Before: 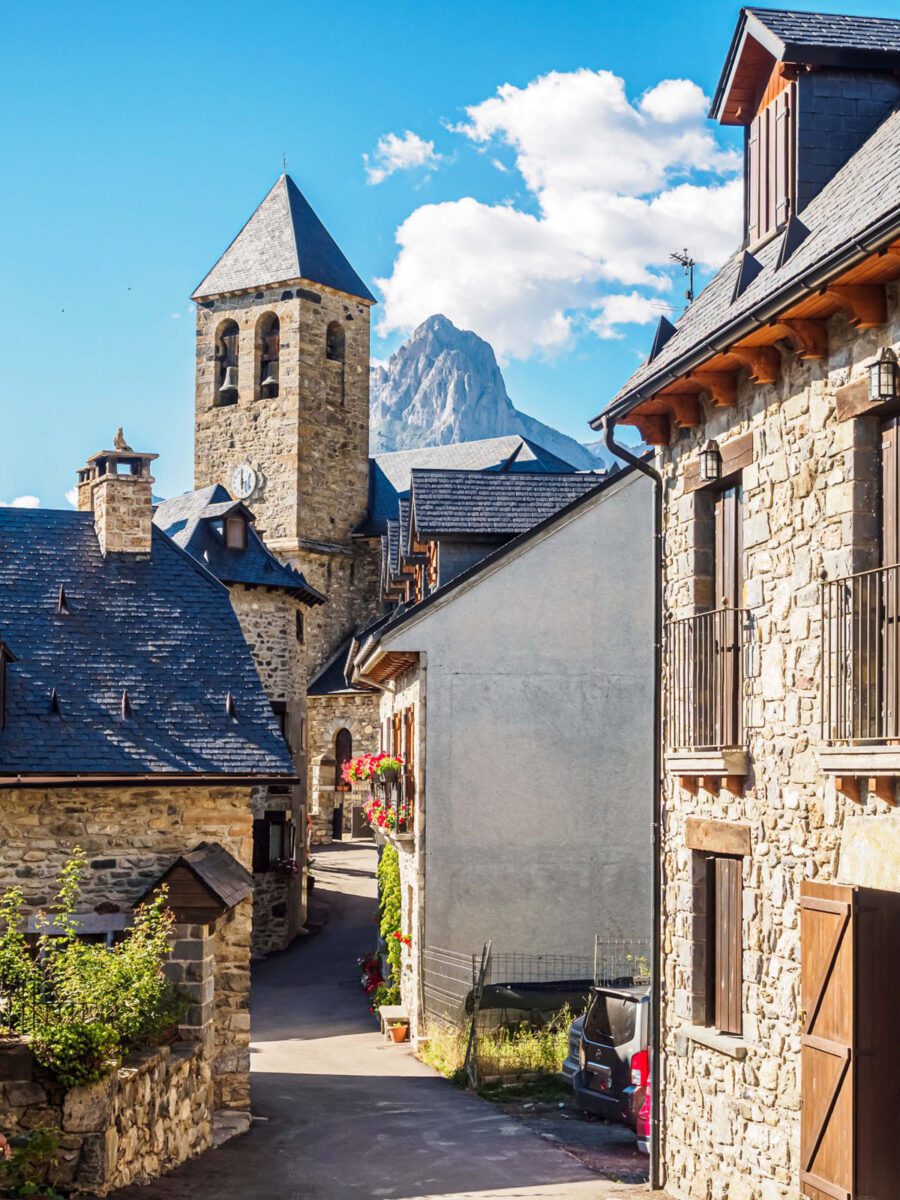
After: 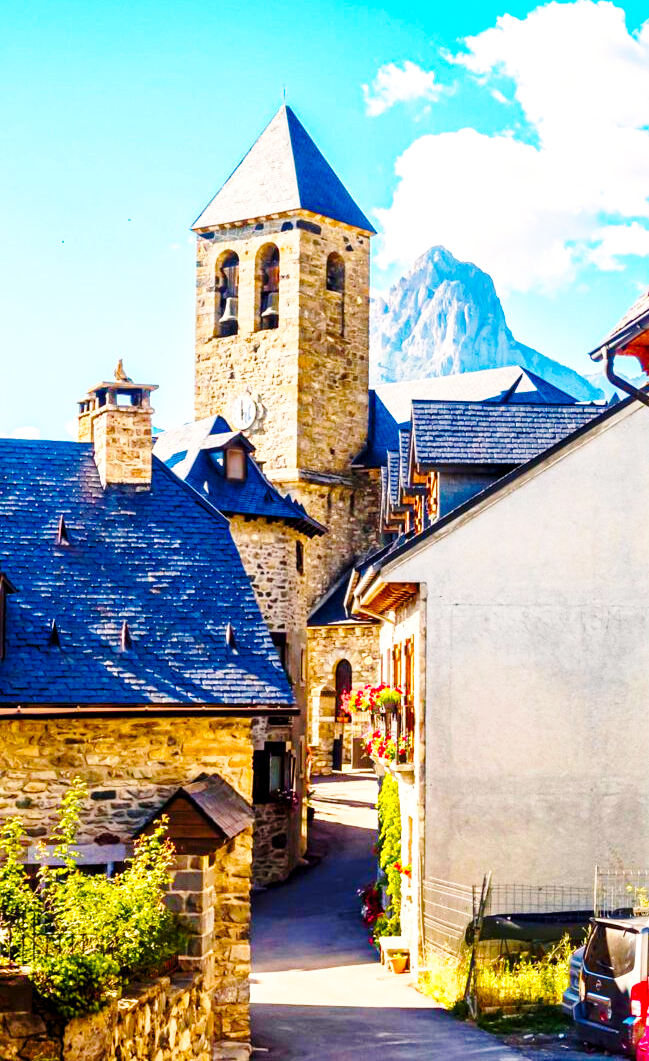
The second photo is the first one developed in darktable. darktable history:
crop: top 5.788%, right 27.864%, bottom 5.747%
tone equalizer: -8 EV -0.413 EV, -7 EV -0.404 EV, -6 EV -0.345 EV, -5 EV -0.208 EV, -3 EV 0.246 EV, -2 EV 0.331 EV, -1 EV 0.385 EV, +0 EV 0.443 EV, smoothing diameter 24.8%, edges refinement/feathering 10.3, preserve details guided filter
color balance rgb: highlights gain › chroma 3.061%, highlights gain › hue 60.25°, global offset › luminance -0.385%, linear chroma grading › global chroma 15.614%, perceptual saturation grading › global saturation 20%, perceptual saturation grading › highlights -25.292%, perceptual saturation grading › shadows 25.863%, global vibrance 41.471%
base curve: curves: ch0 [(0, 0) (0.028, 0.03) (0.121, 0.232) (0.46, 0.748) (0.859, 0.968) (1, 1)], preserve colors none
